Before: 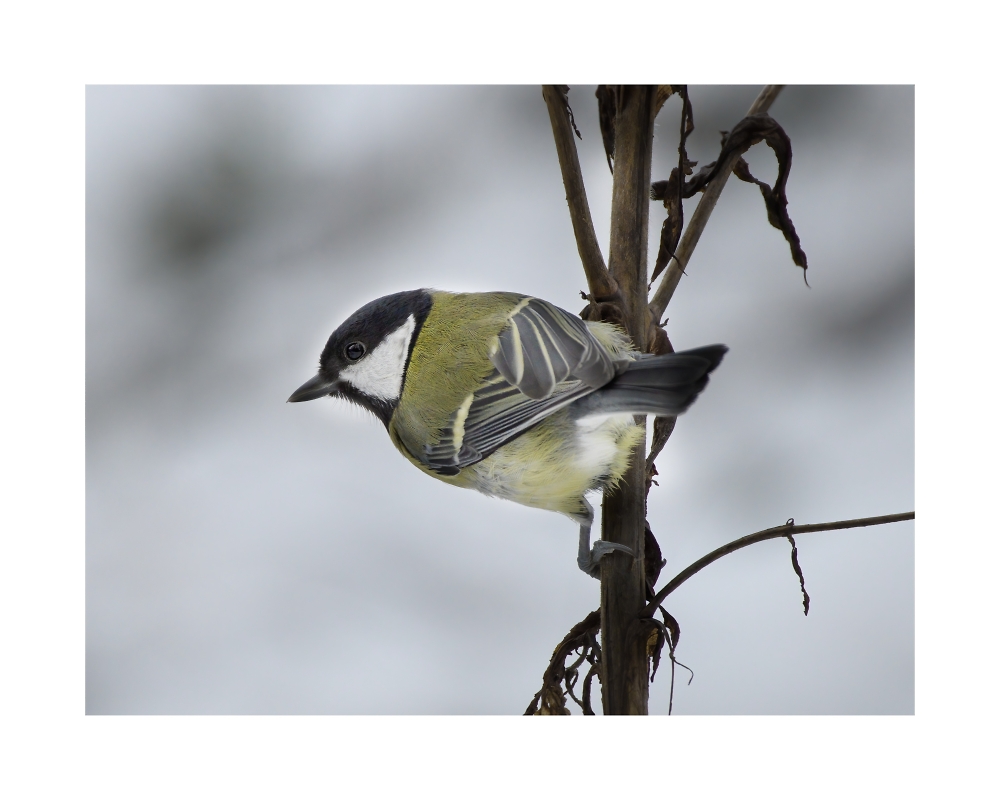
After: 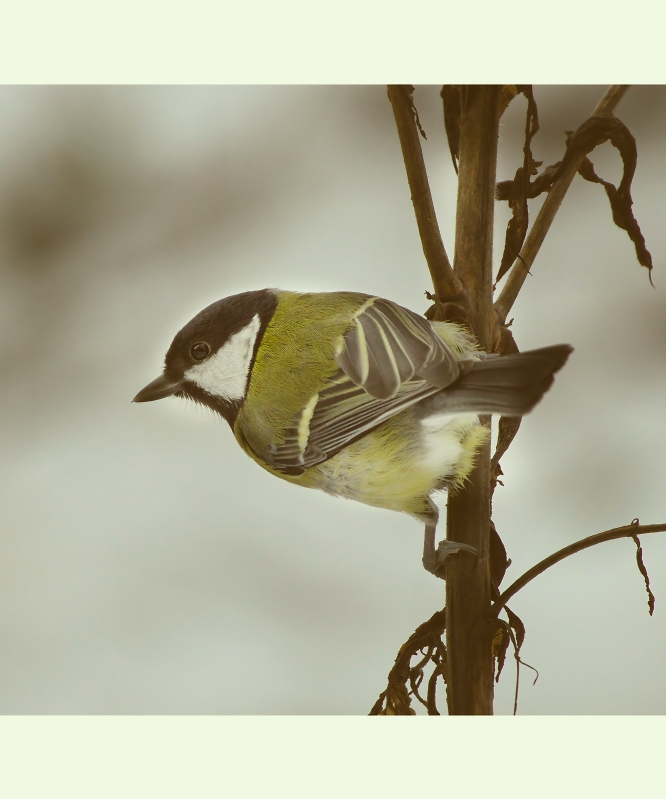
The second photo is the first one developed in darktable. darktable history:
color correction: highlights a* -5.94, highlights b* 9.48, shadows a* 10.12, shadows b* 23.94
crop and rotate: left 15.546%, right 17.787%
exposure: black level correction -0.025, exposure -0.117 EV, compensate highlight preservation false
